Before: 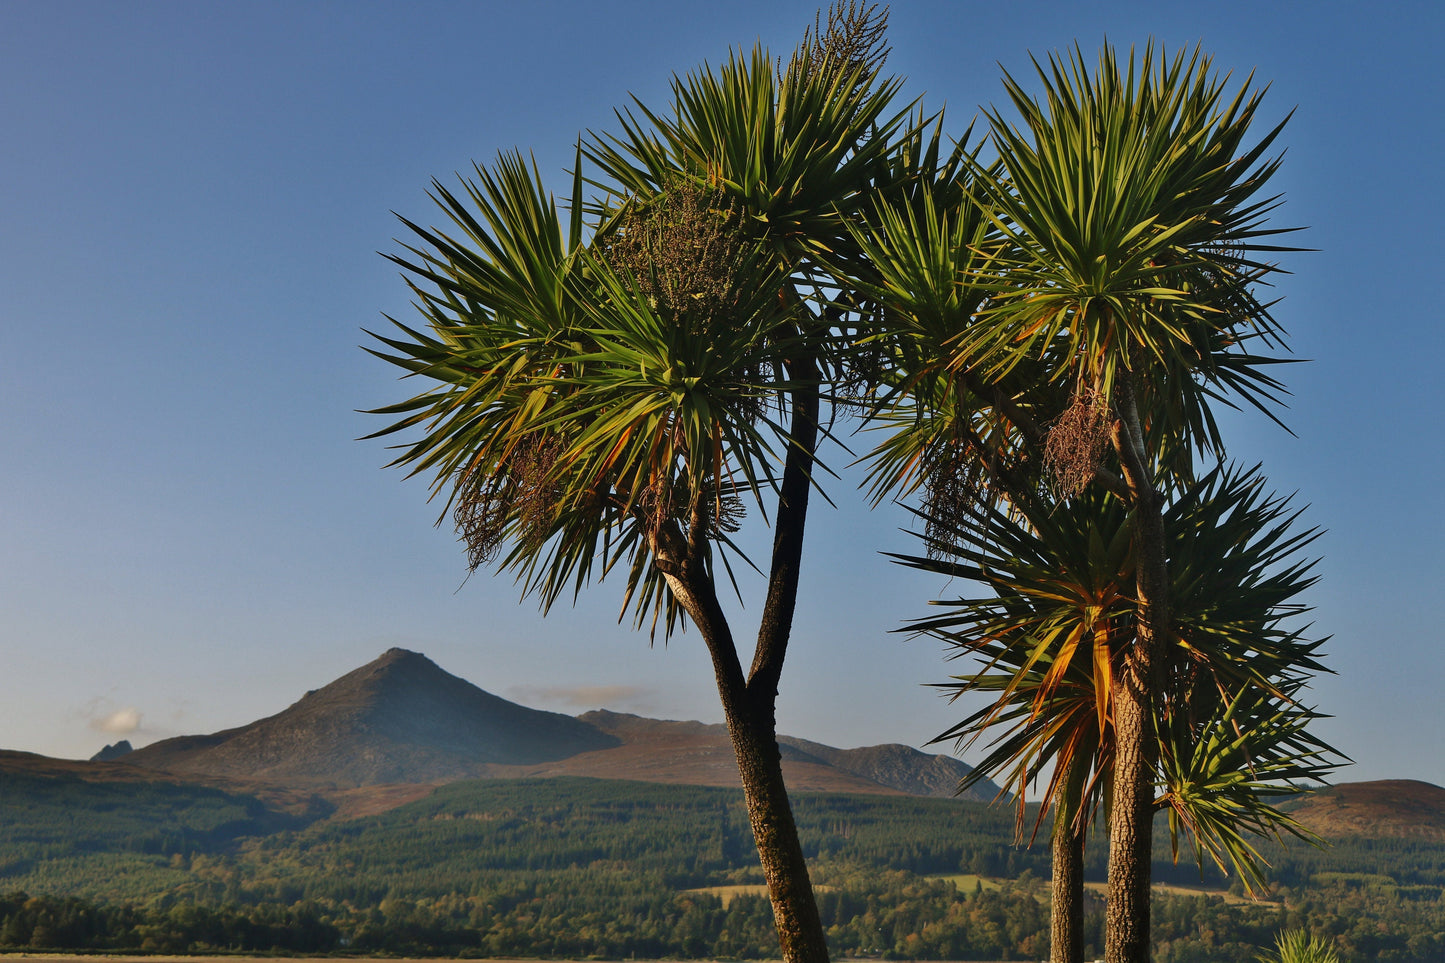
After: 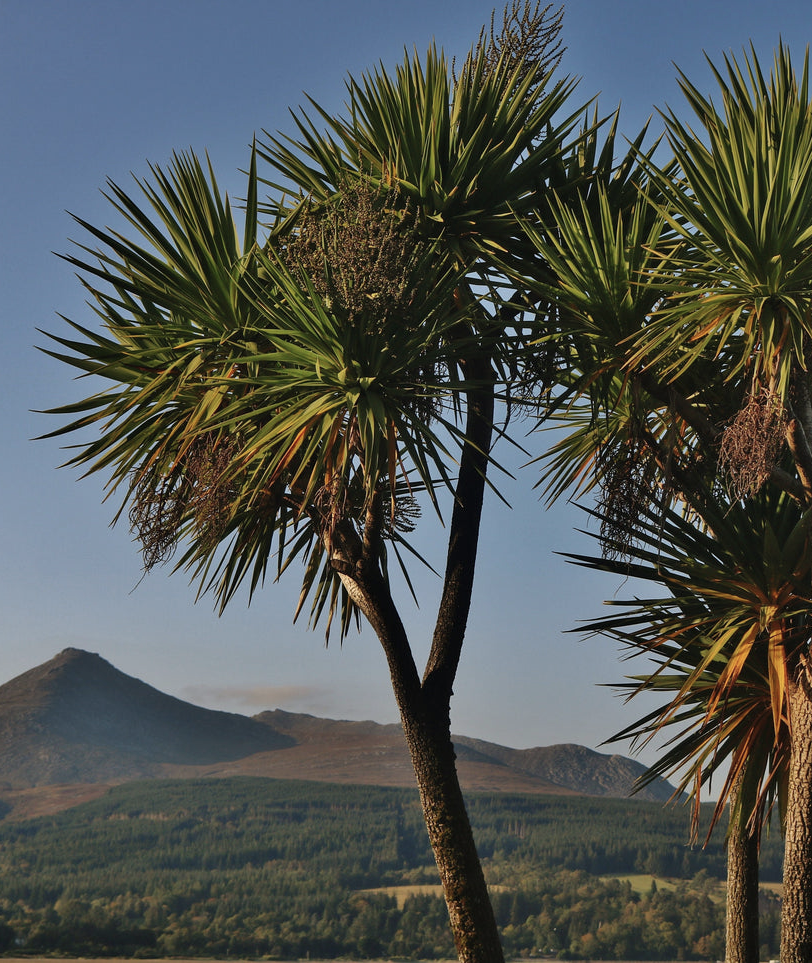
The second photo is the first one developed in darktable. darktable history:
color correction: saturation 0.8
crop and rotate: left 22.516%, right 21.234%
